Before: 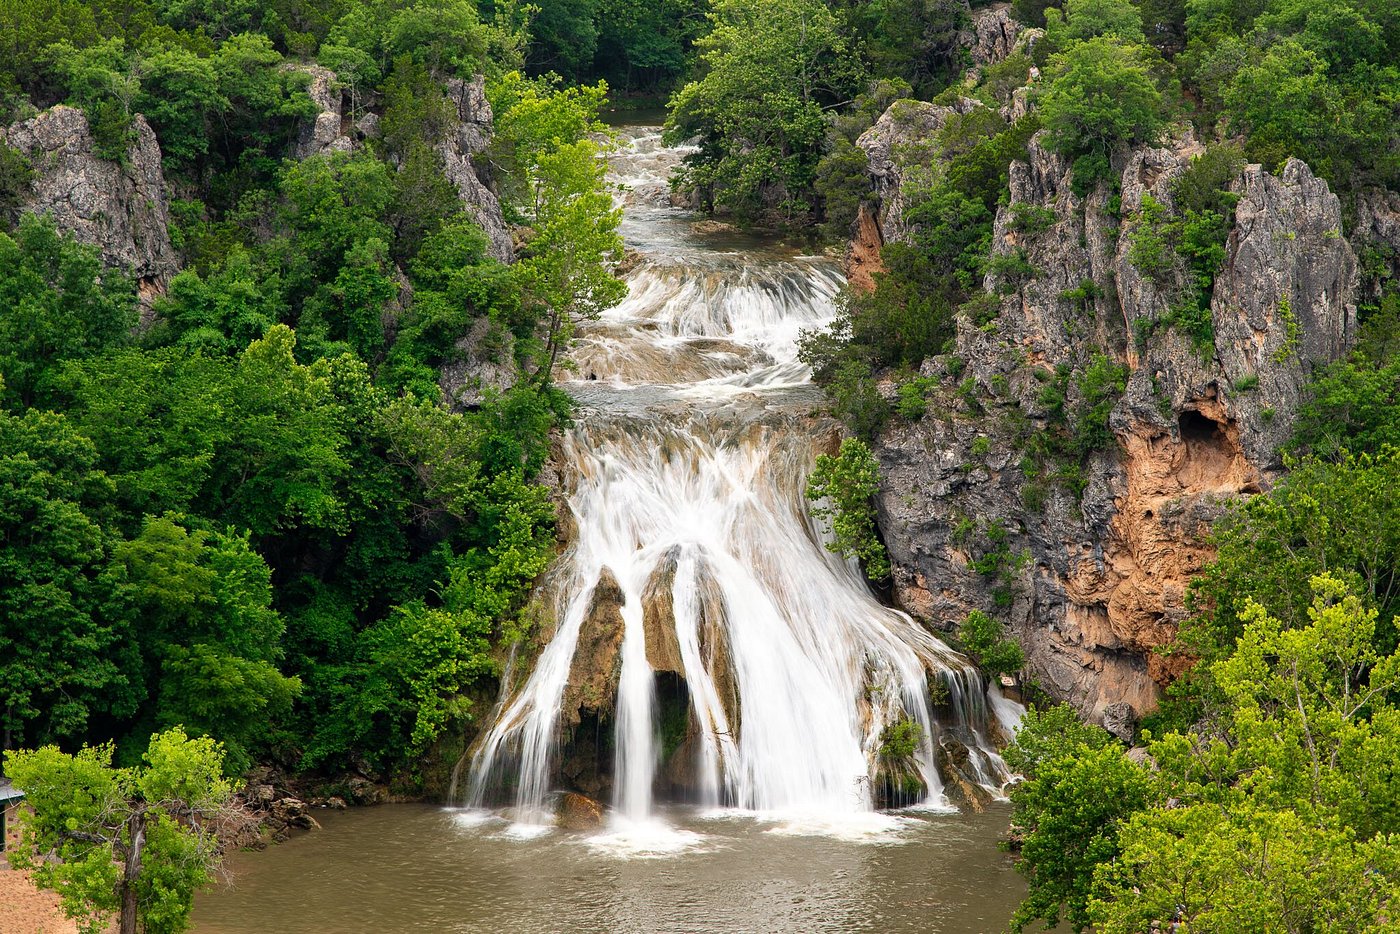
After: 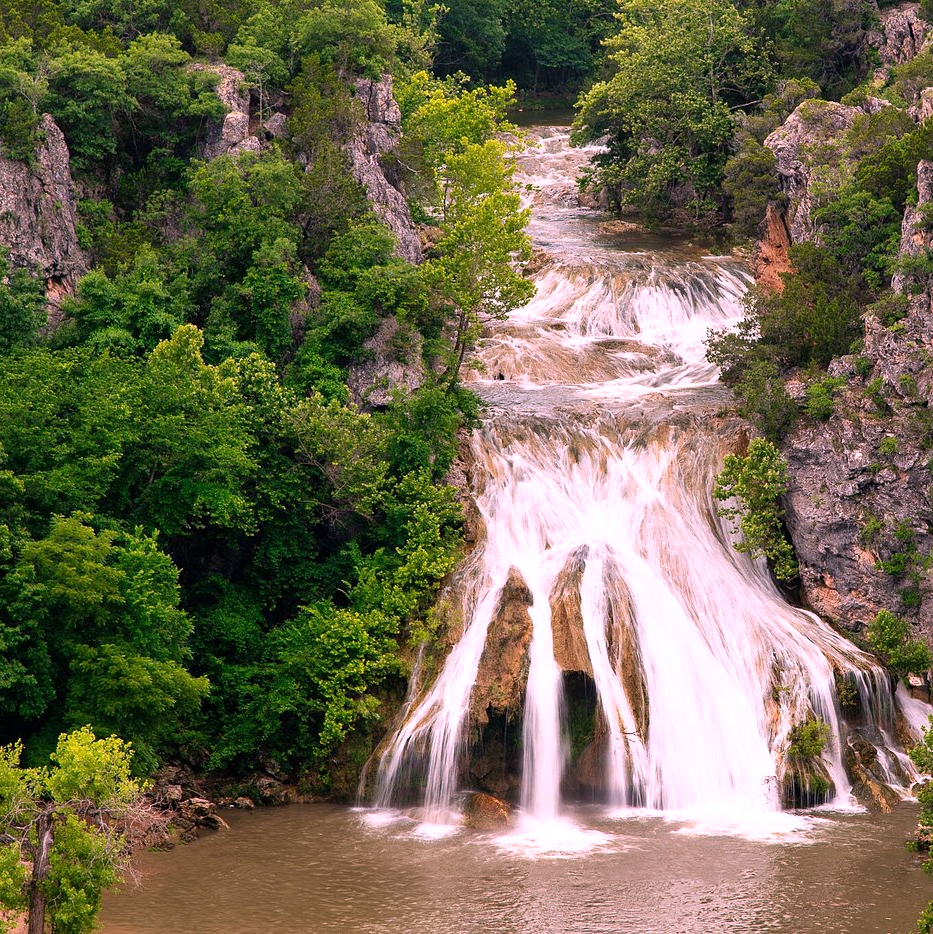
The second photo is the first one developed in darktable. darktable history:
crop and rotate: left 6.617%, right 26.717%
white balance: red 1.188, blue 1.11
